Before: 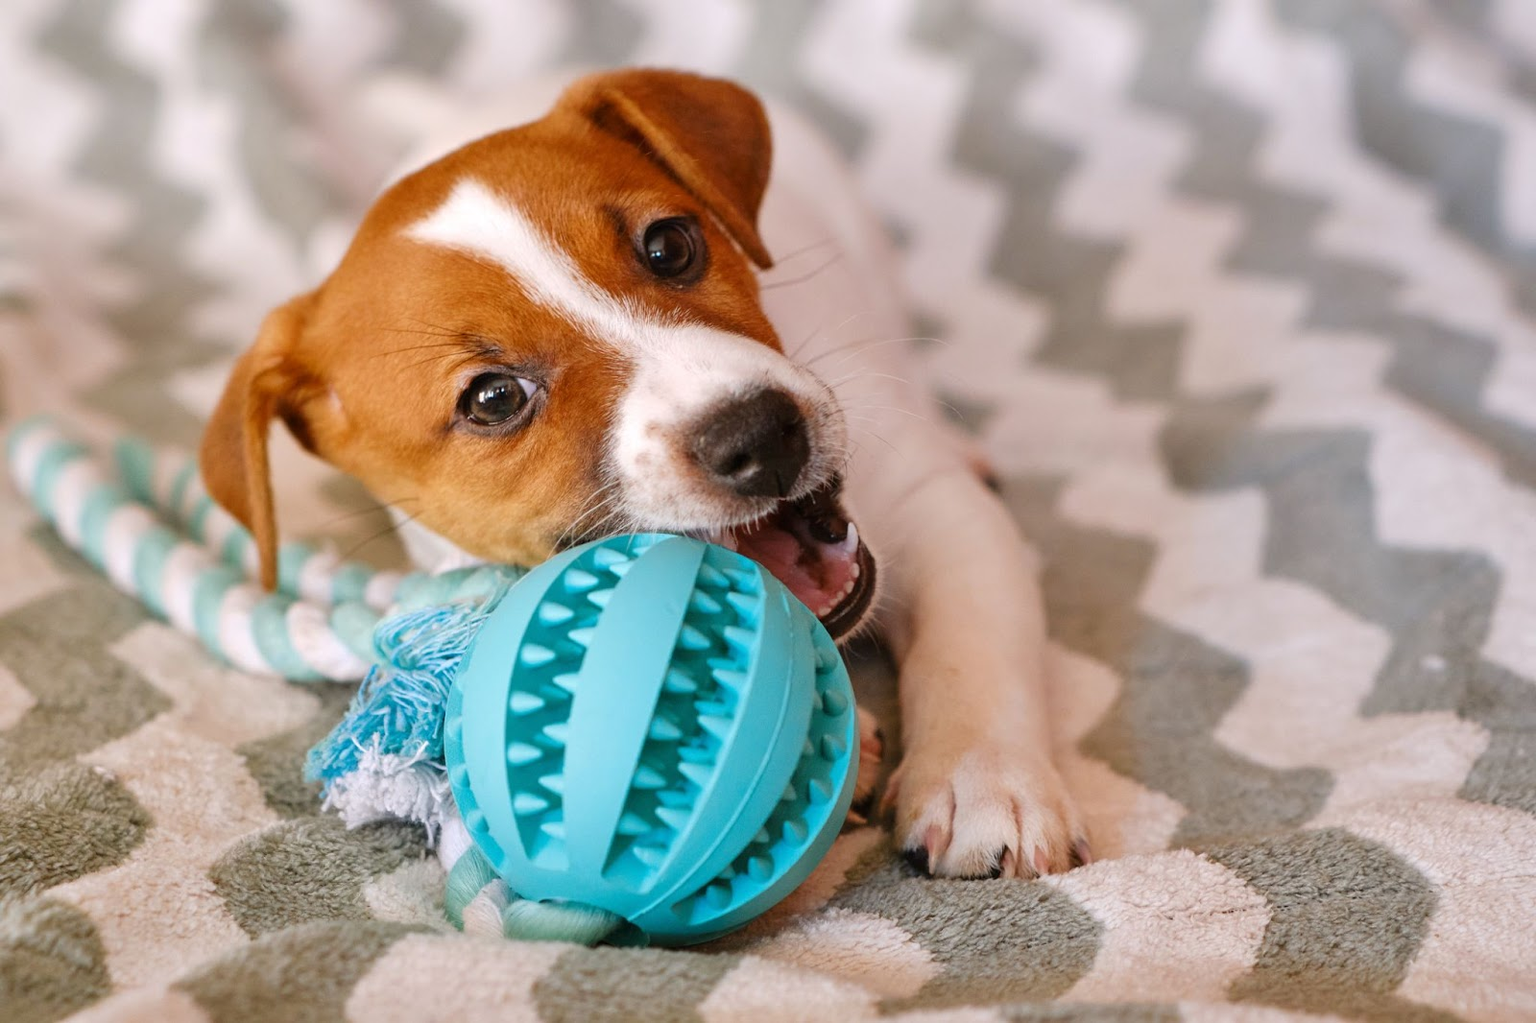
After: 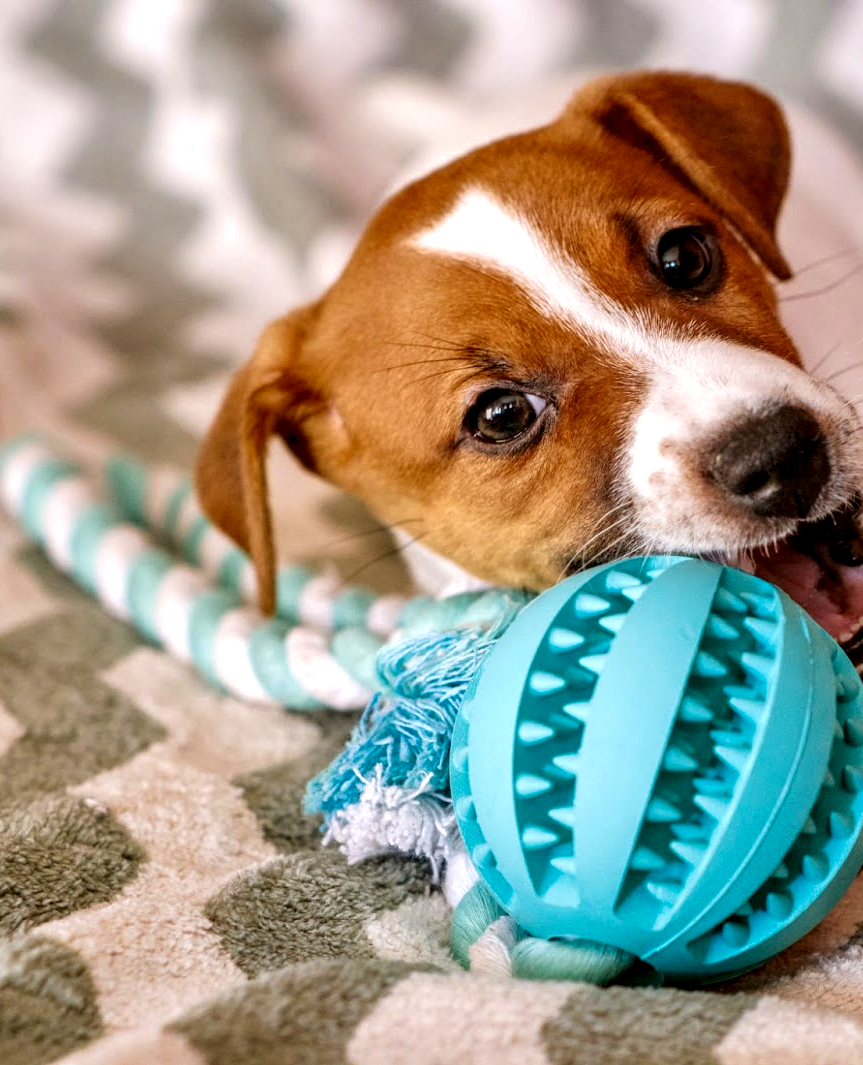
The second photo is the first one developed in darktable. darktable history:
velvia: on, module defaults
crop: left 0.837%, right 45.178%, bottom 0.081%
local contrast: detail 160%
